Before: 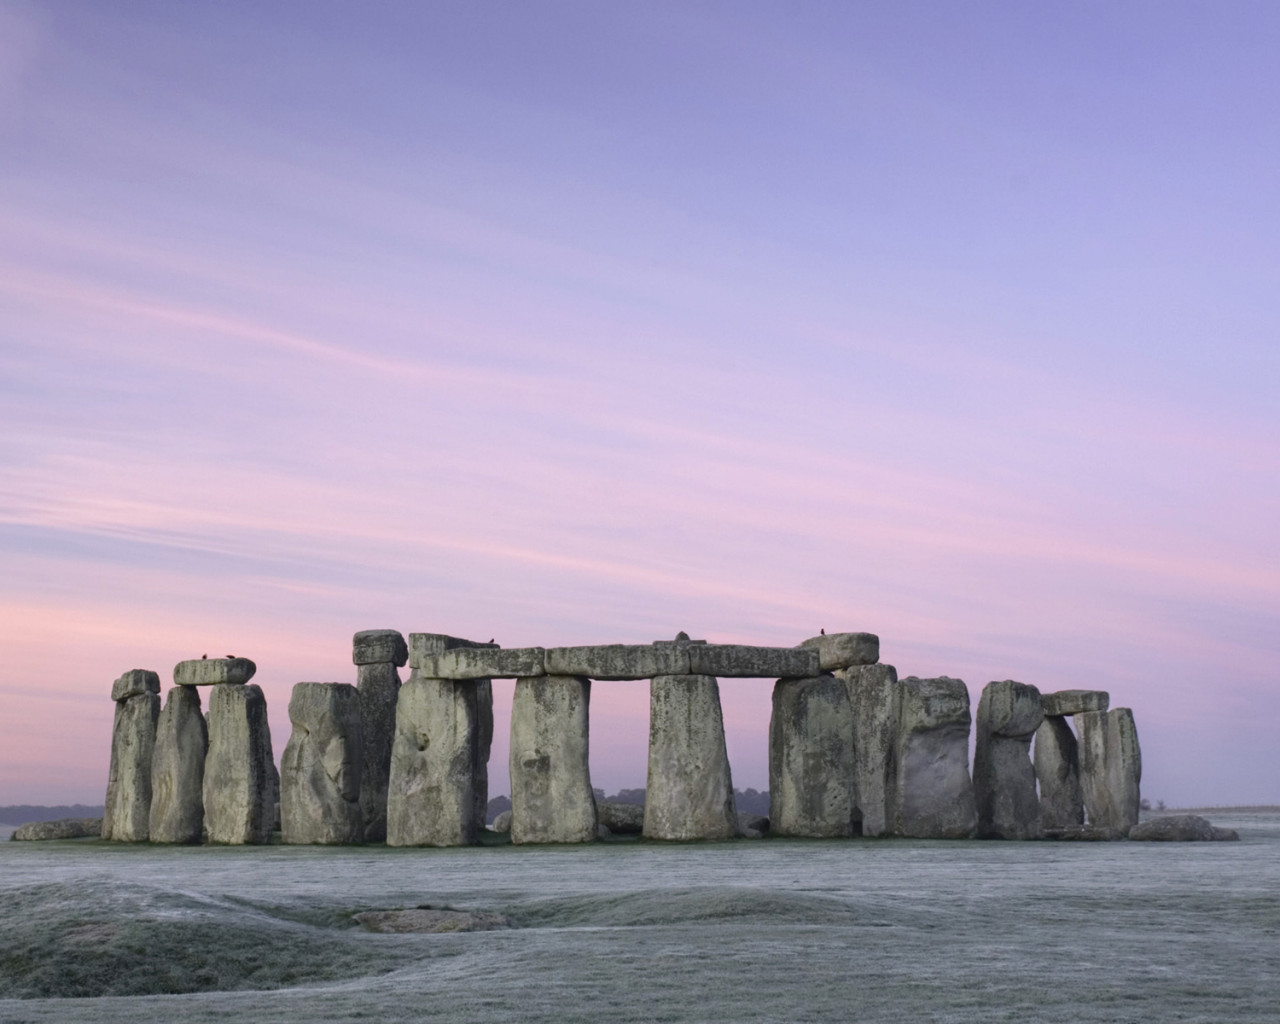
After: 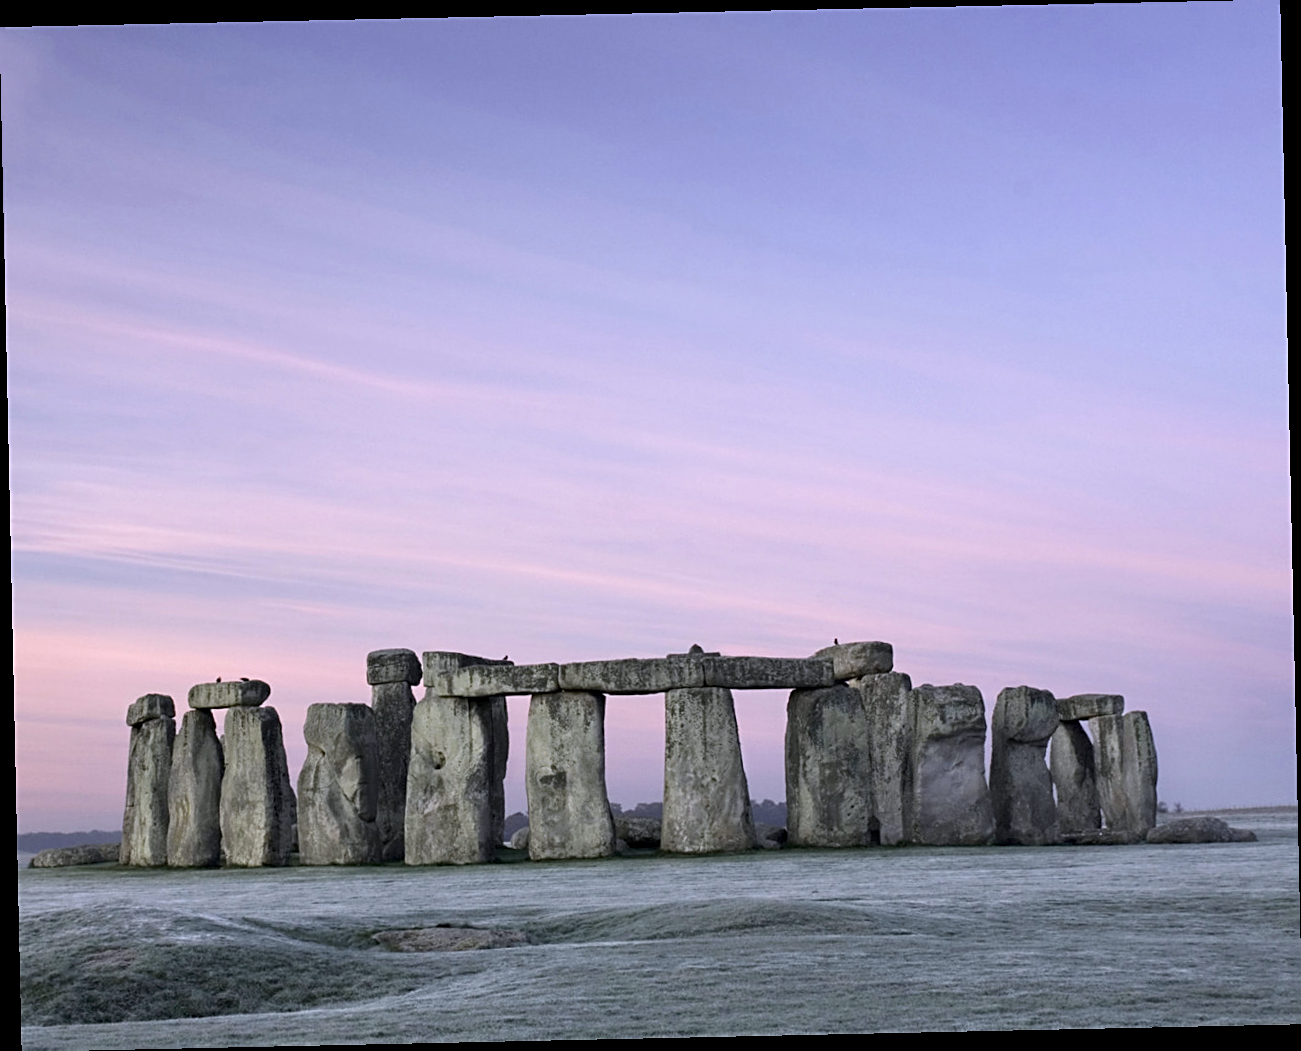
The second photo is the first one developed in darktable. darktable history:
rotate and perspective: rotation -1.24°, automatic cropping off
color correction: highlights a* -0.137, highlights b* -5.91, shadows a* -0.137, shadows b* -0.137
sharpen: on, module defaults
contrast equalizer: y [[0.535, 0.543, 0.548, 0.548, 0.542, 0.532], [0.5 ×6], [0.5 ×6], [0 ×6], [0 ×6]]
